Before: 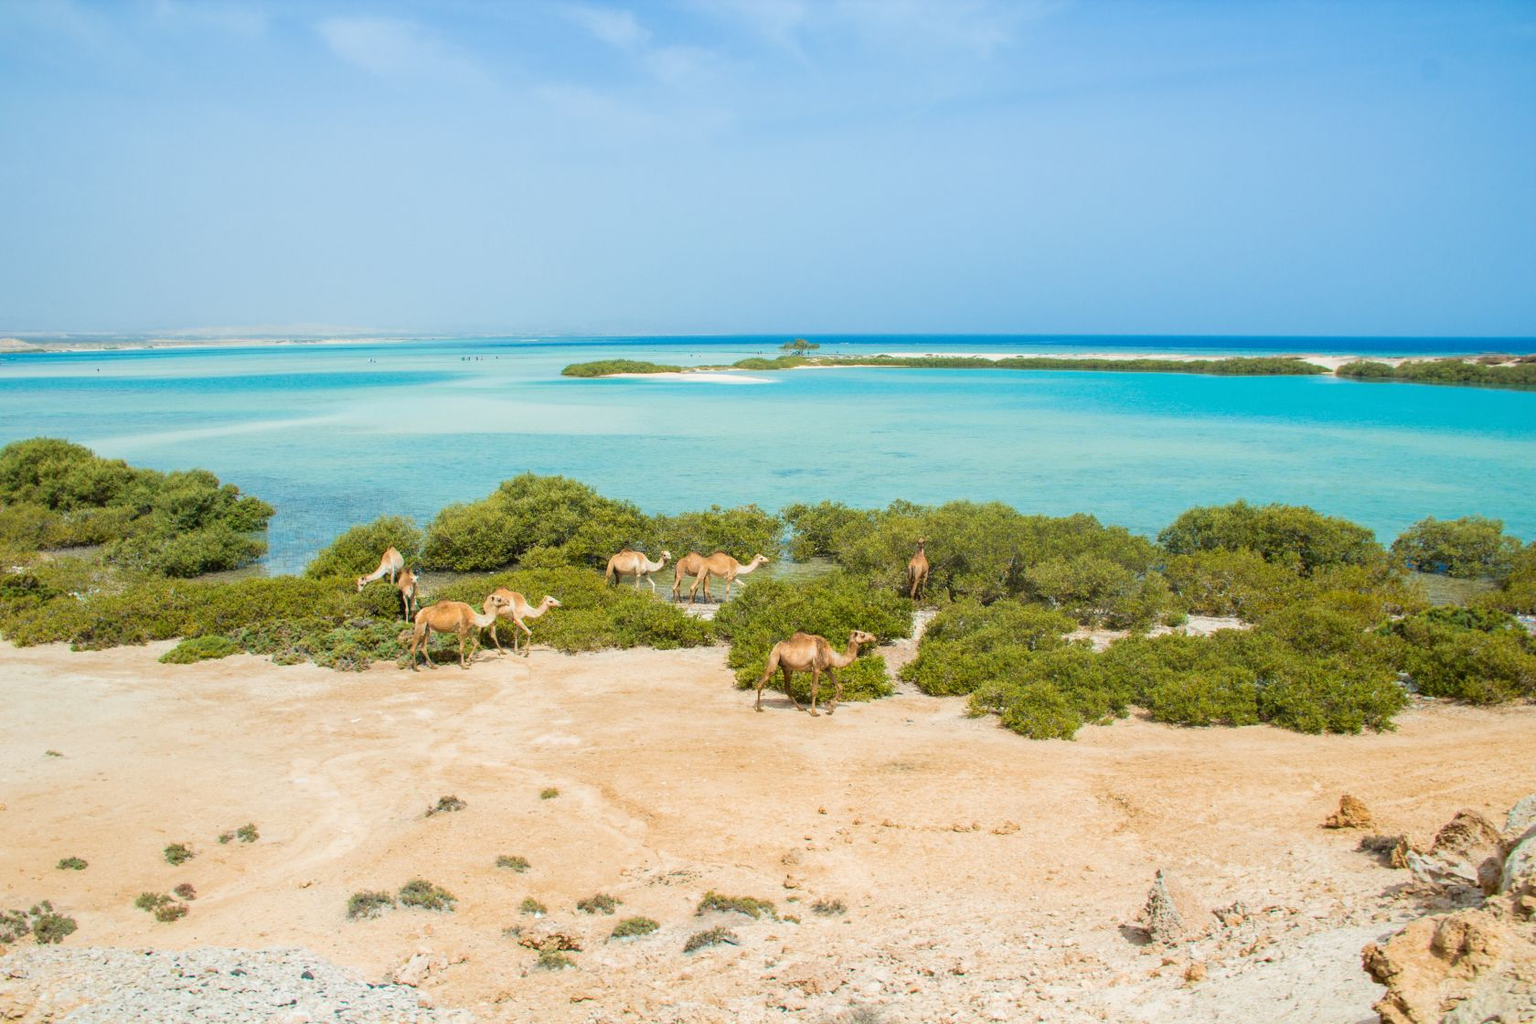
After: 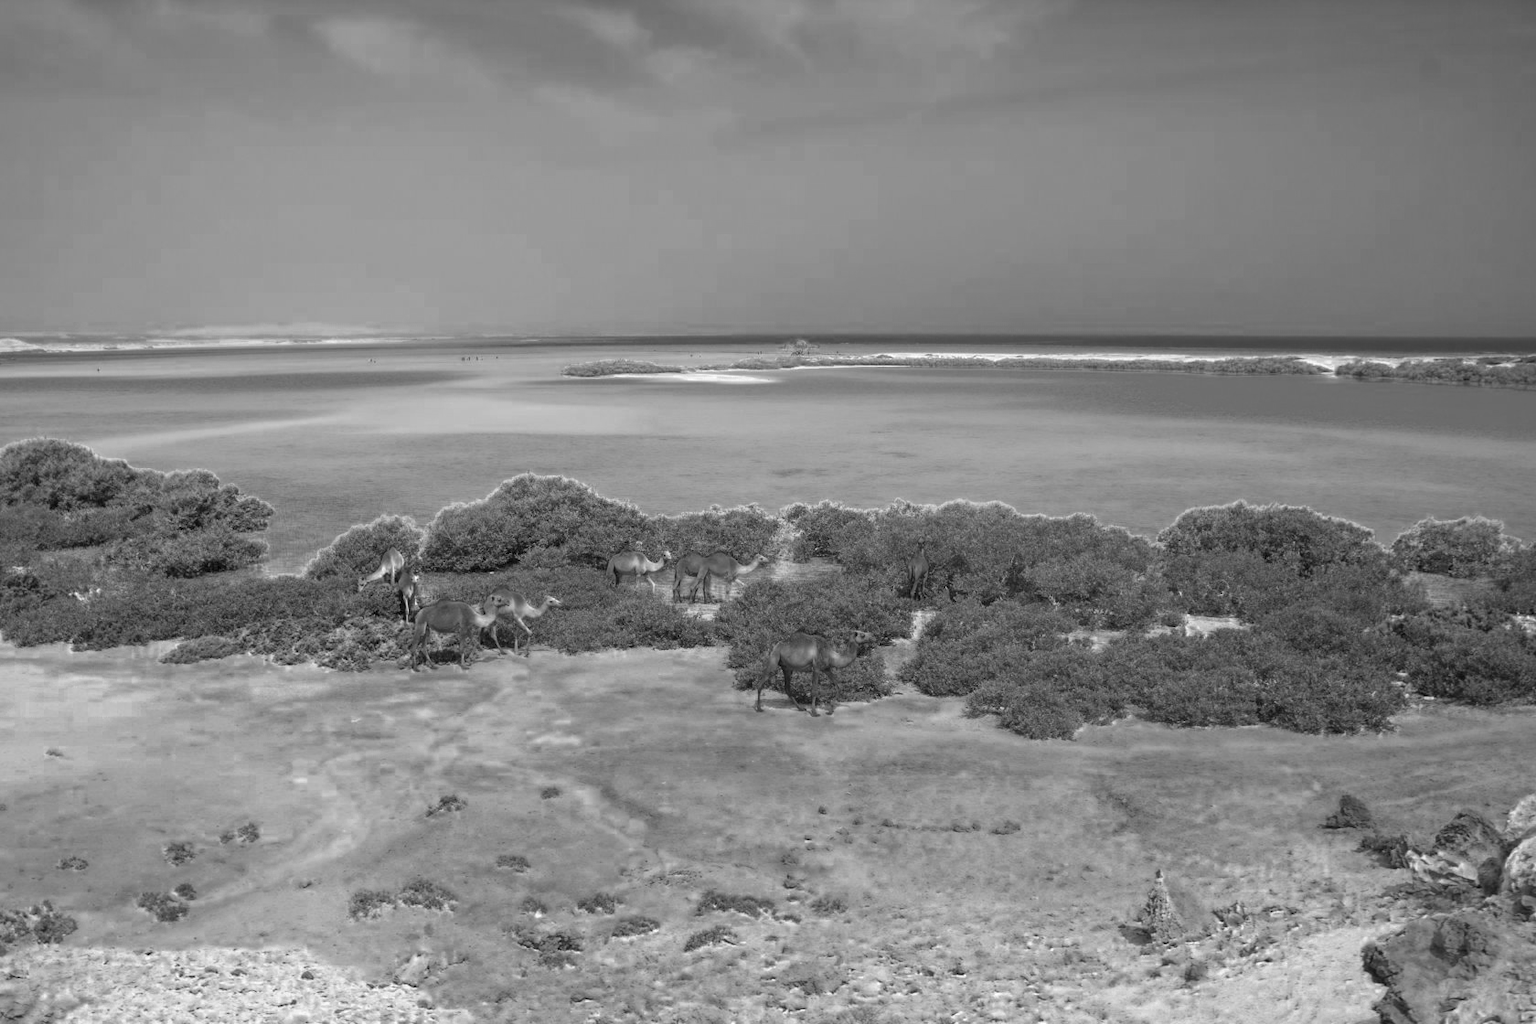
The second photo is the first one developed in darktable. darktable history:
tone equalizer: on, module defaults
color zones: curves: ch0 [(0.002, 0.429) (0.121, 0.212) (0.198, 0.113) (0.276, 0.344) (0.331, 0.541) (0.41, 0.56) (0.482, 0.289) (0.619, 0.227) (0.721, 0.18) (0.821, 0.435) (0.928, 0.555) (1, 0.587)]; ch1 [(0, 0) (0.143, 0) (0.286, 0) (0.429, 0) (0.571, 0) (0.714, 0) (0.857, 0)]
